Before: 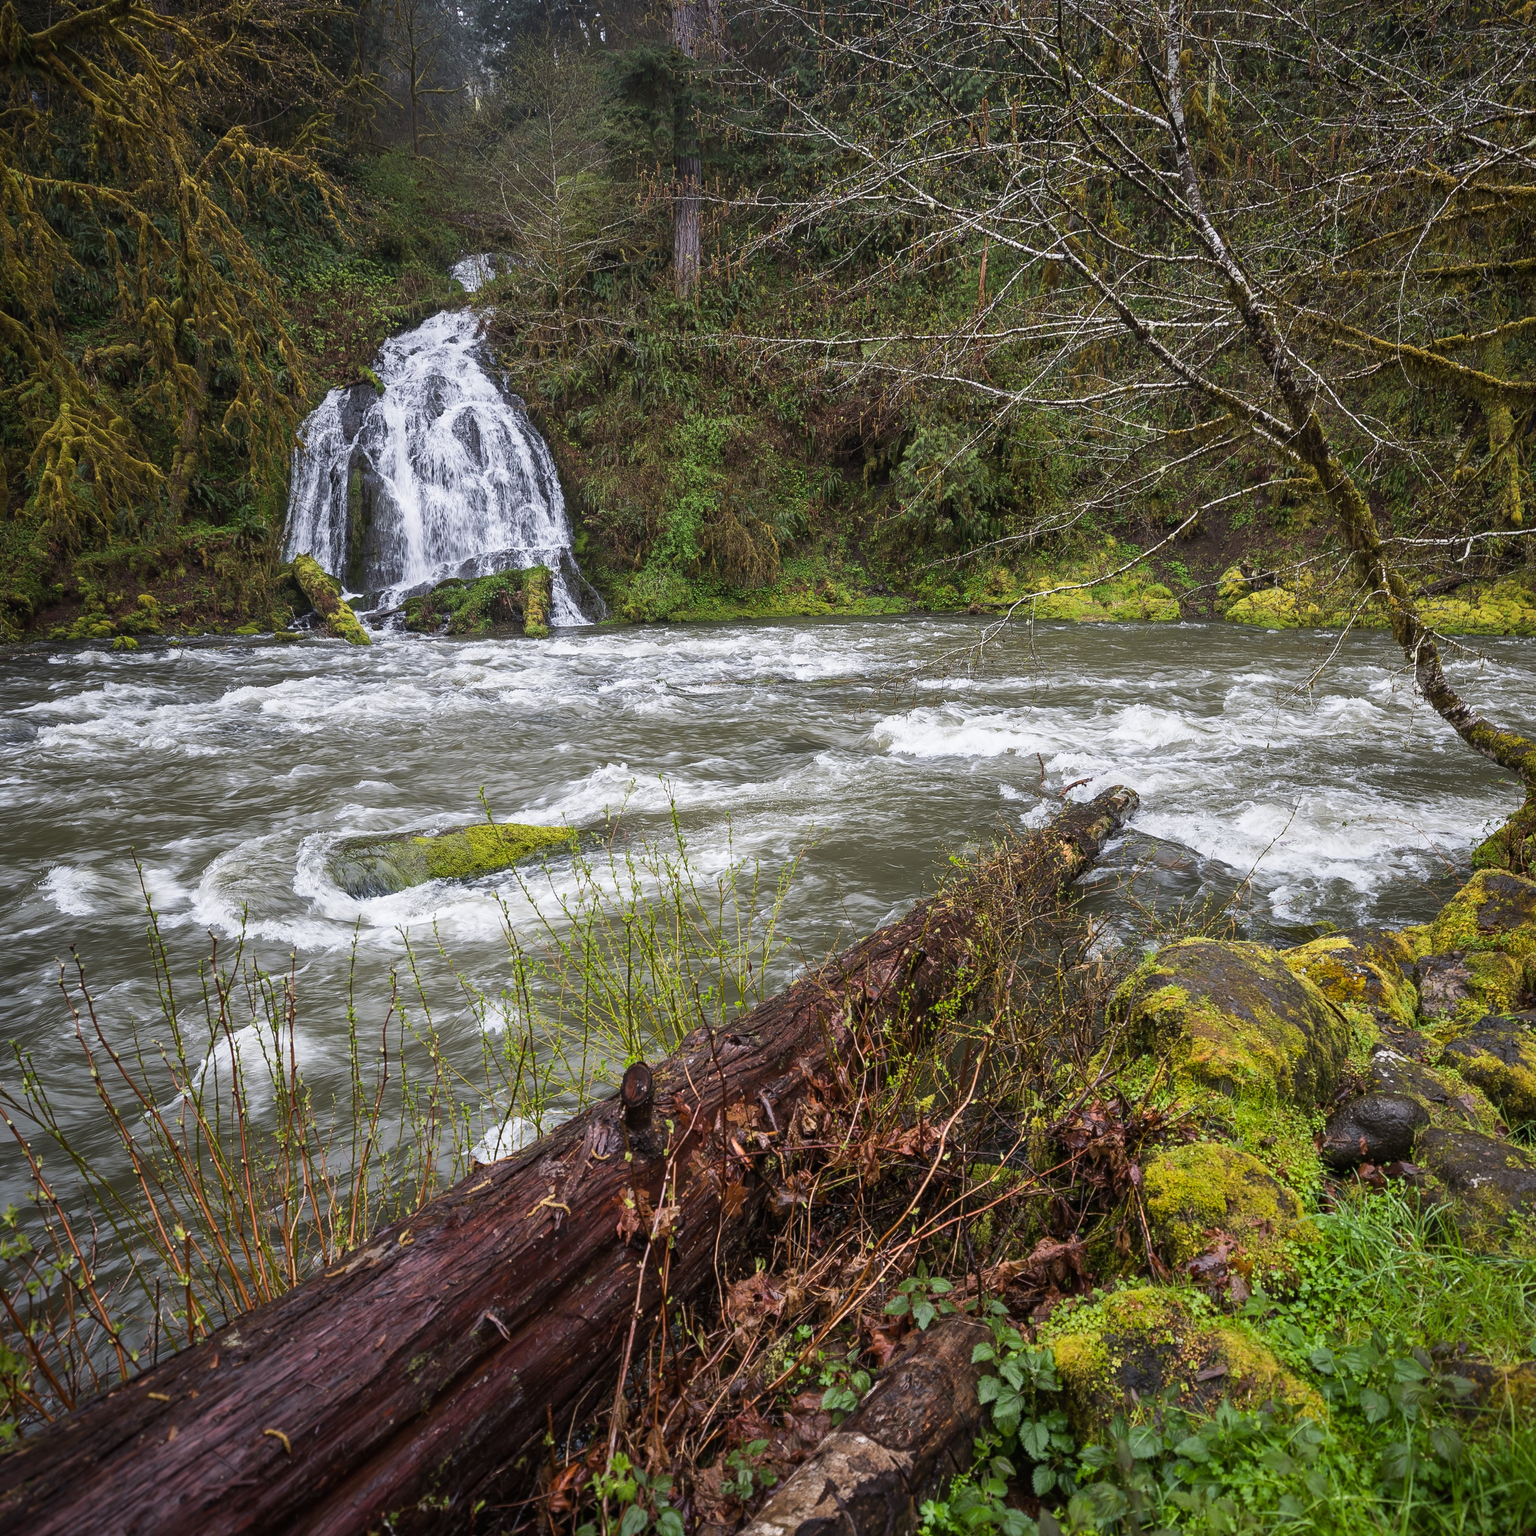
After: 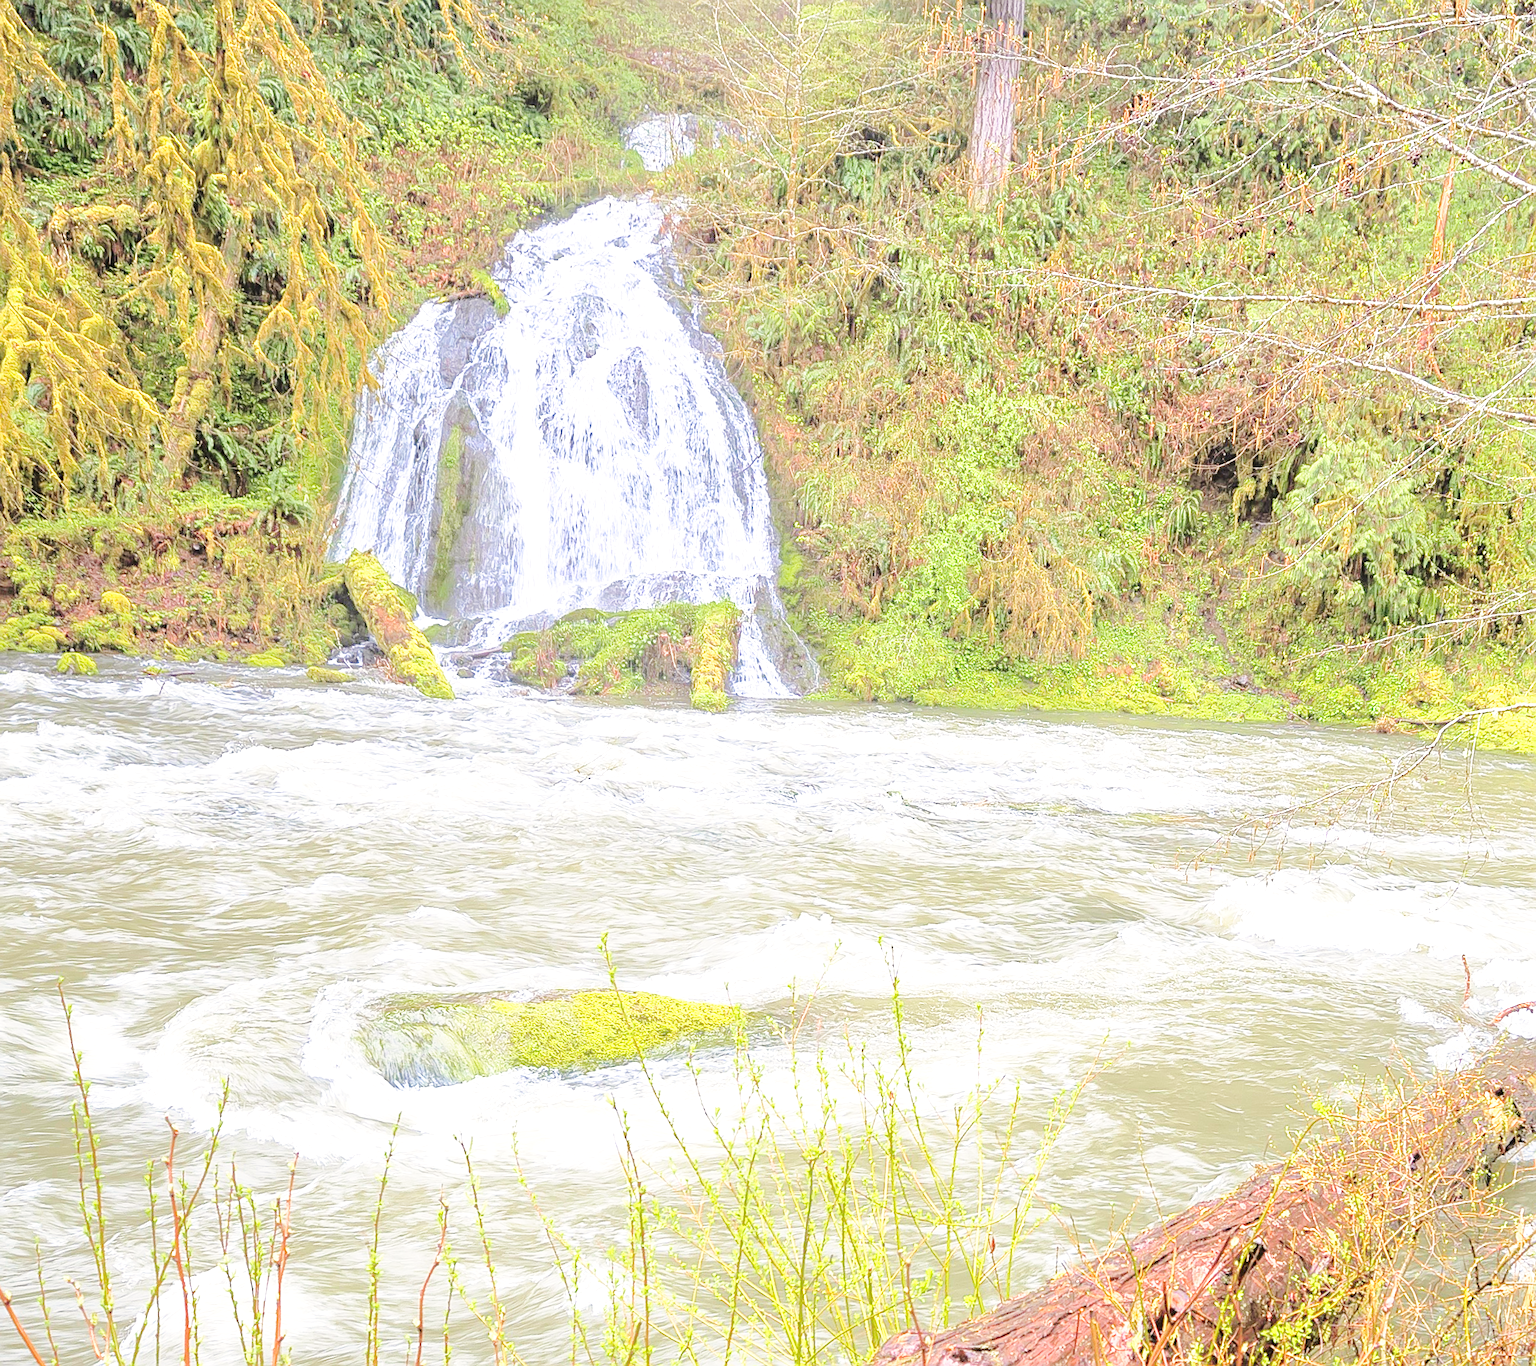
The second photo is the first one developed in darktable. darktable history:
exposure: black level correction 0, exposure 1.2 EV, compensate exposure bias true, compensate highlight preservation false
tone curve: curves: ch0 [(0, 0.01) (0.052, 0.045) (0.136, 0.133) (0.29, 0.332) (0.453, 0.531) (0.676, 0.751) (0.89, 0.919) (1, 1)]; ch1 [(0, 0) (0.094, 0.081) (0.285, 0.299) (0.385, 0.403) (0.446, 0.443) (0.495, 0.496) (0.544, 0.552) (0.589, 0.612) (0.722, 0.728) (1, 1)]; ch2 [(0, 0) (0.257, 0.217) (0.43, 0.421) (0.498, 0.507) (0.531, 0.544) (0.56, 0.579) (0.625, 0.642) (1, 1)], color space Lab, independent channels, preserve colors none
base curve: curves: ch0 [(0, 0) (0.028, 0.03) (0.121, 0.232) (0.46, 0.748) (0.859, 0.968) (1, 1)], preserve colors none
crop and rotate: angle -4.99°, left 2.122%, top 6.945%, right 27.566%, bottom 30.519%
color balance rgb: perceptual saturation grading › global saturation -0.31%, global vibrance -8%, contrast -13%, saturation formula JzAzBz (2021)
tone equalizer: -7 EV 0.15 EV, -6 EV 0.6 EV, -5 EV 1.15 EV, -4 EV 1.33 EV, -3 EV 1.15 EV, -2 EV 0.6 EV, -1 EV 0.15 EV, mask exposure compensation -0.5 EV
sharpen: on, module defaults
shadows and highlights: radius 93.07, shadows -14.46, white point adjustment 0.23, highlights 31.48, compress 48.23%, highlights color adjustment 52.79%, soften with gaussian
